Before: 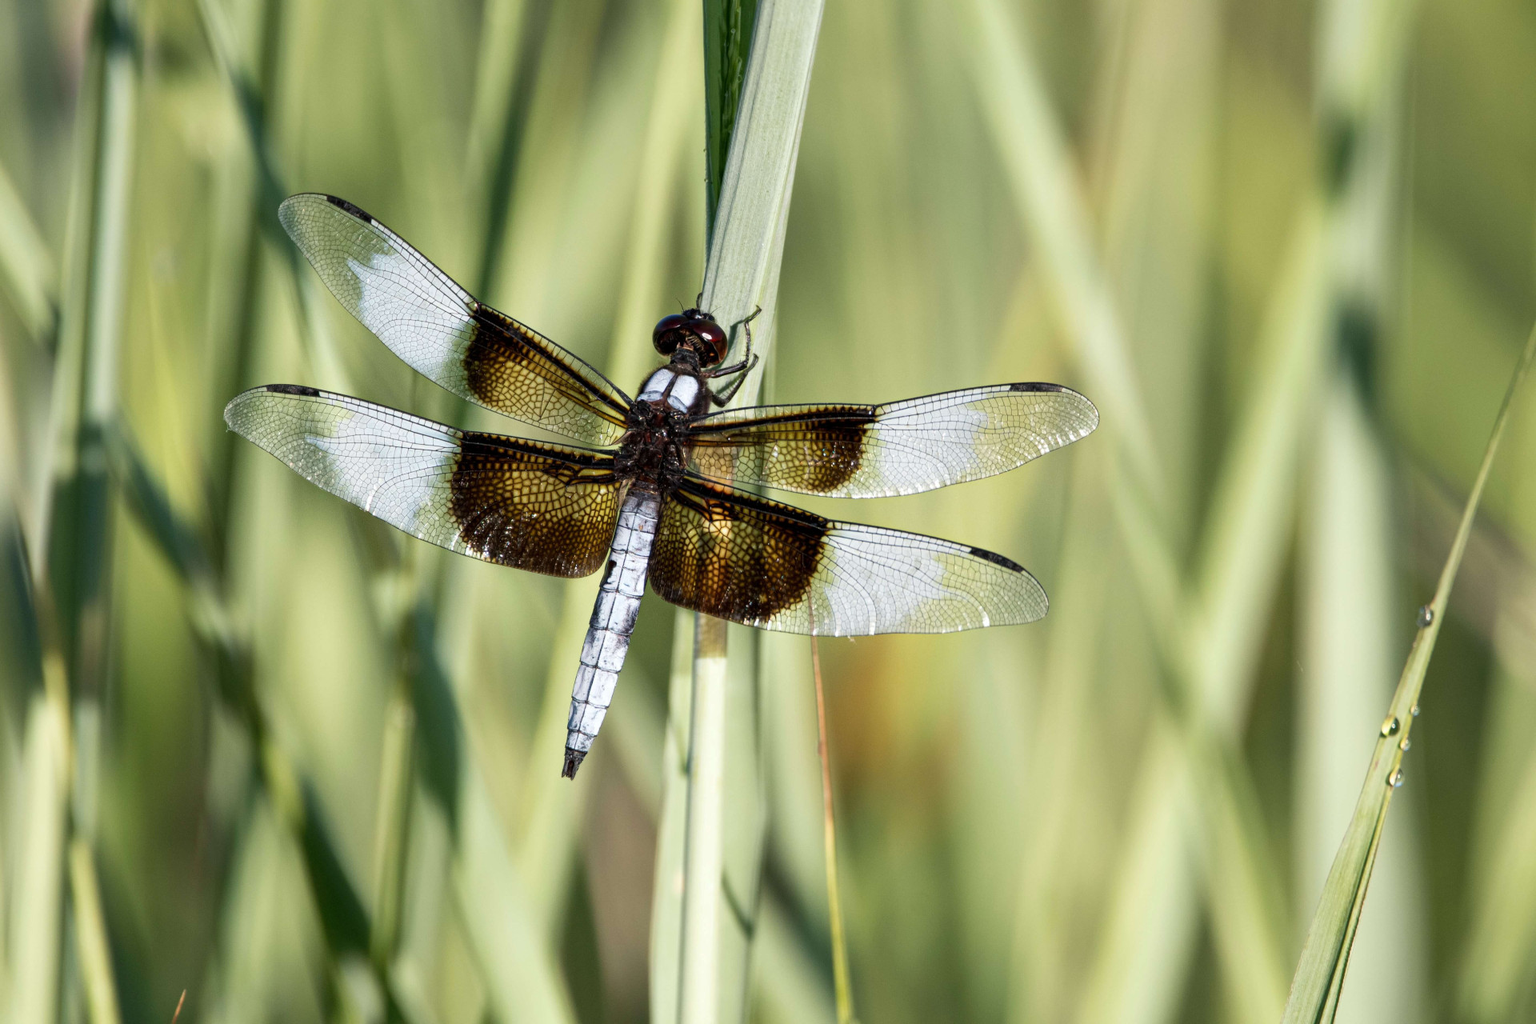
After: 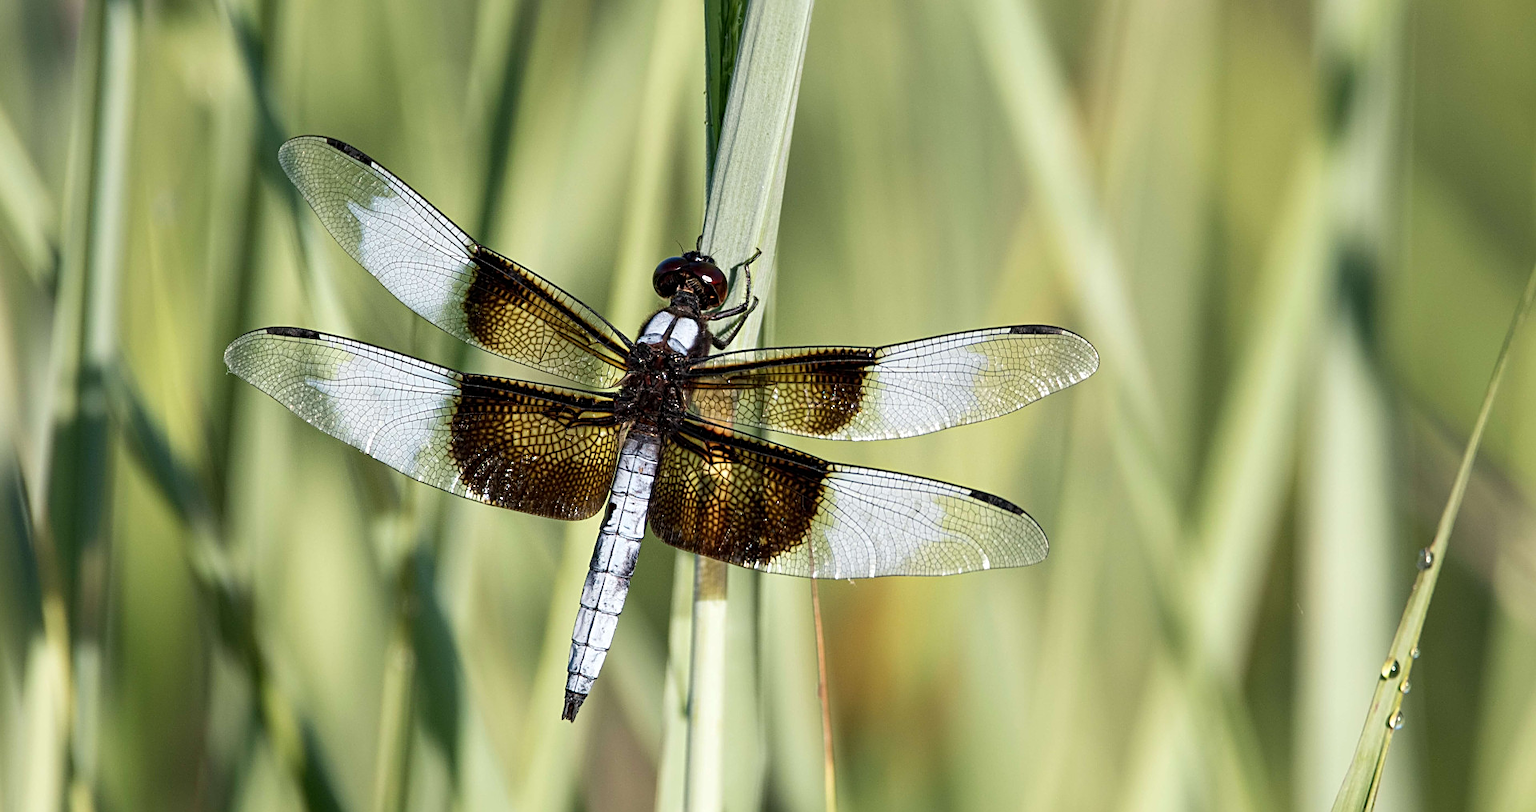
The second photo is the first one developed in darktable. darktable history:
crop and rotate: top 5.667%, bottom 14.937%
sharpen: amount 0.575
